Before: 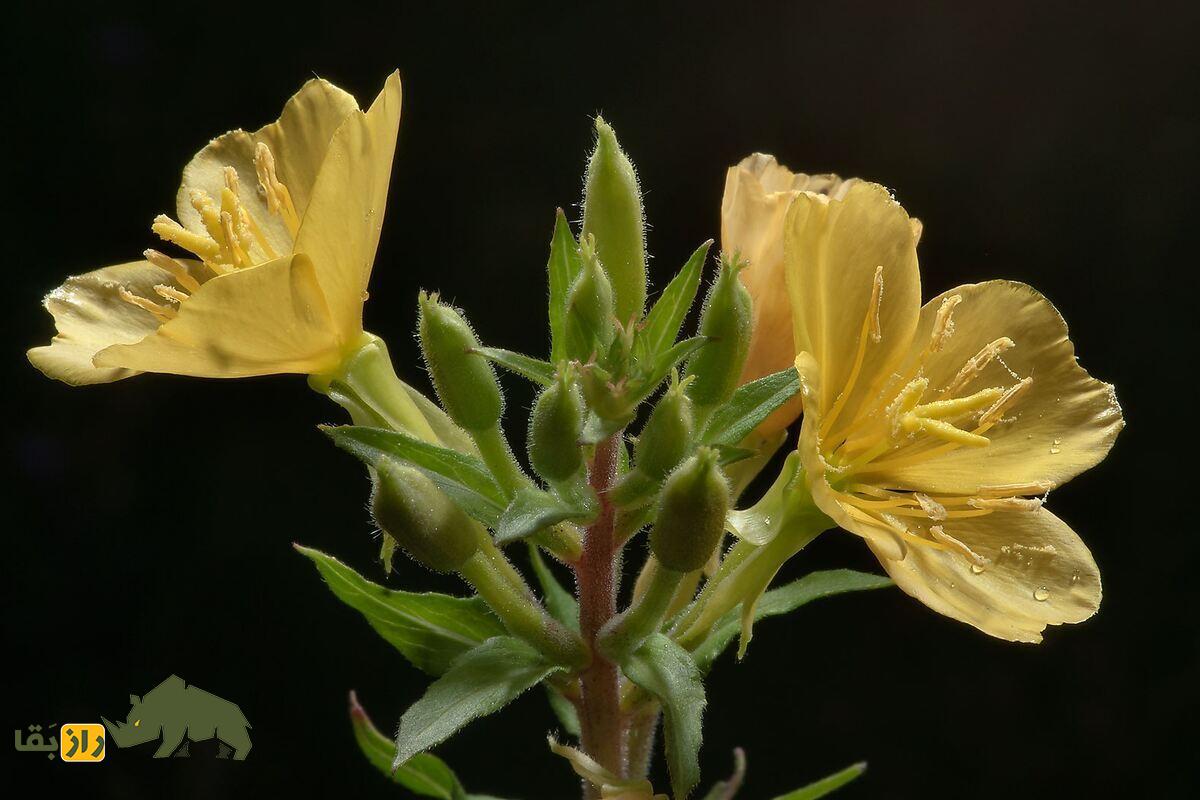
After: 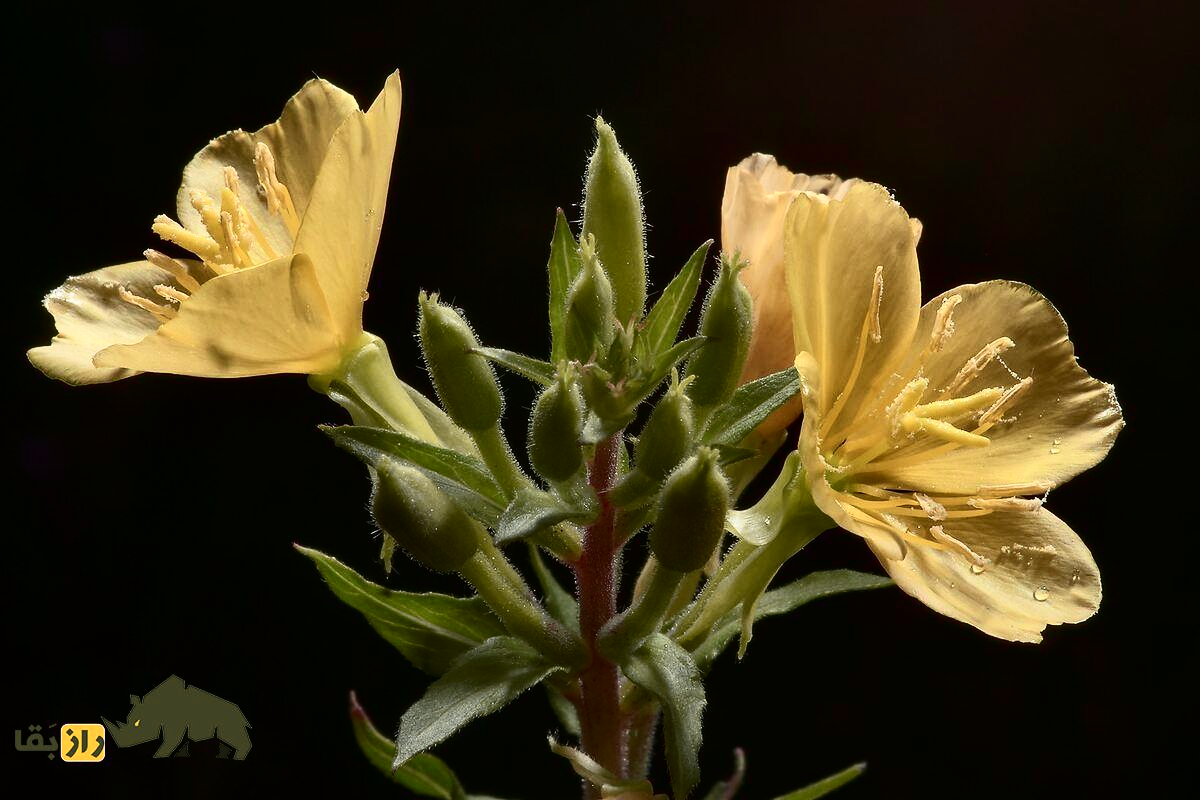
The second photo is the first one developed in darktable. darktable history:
contrast brightness saturation: contrast 0.28
tone curve: curves: ch0 [(0, 0) (0.253, 0.237) (1, 1)]; ch1 [(0, 0) (0.401, 0.42) (0.442, 0.47) (0.491, 0.495) (0.511, 0.523) (0.557, 0.565) (0.66, 0.683) (1, 1)]; ch2 [(0, 0) (0.394, 0.413) (0.5, 0.5) (0.578, 0.568) (1, 1)], color space Lab, independent channels, preserve colors none
